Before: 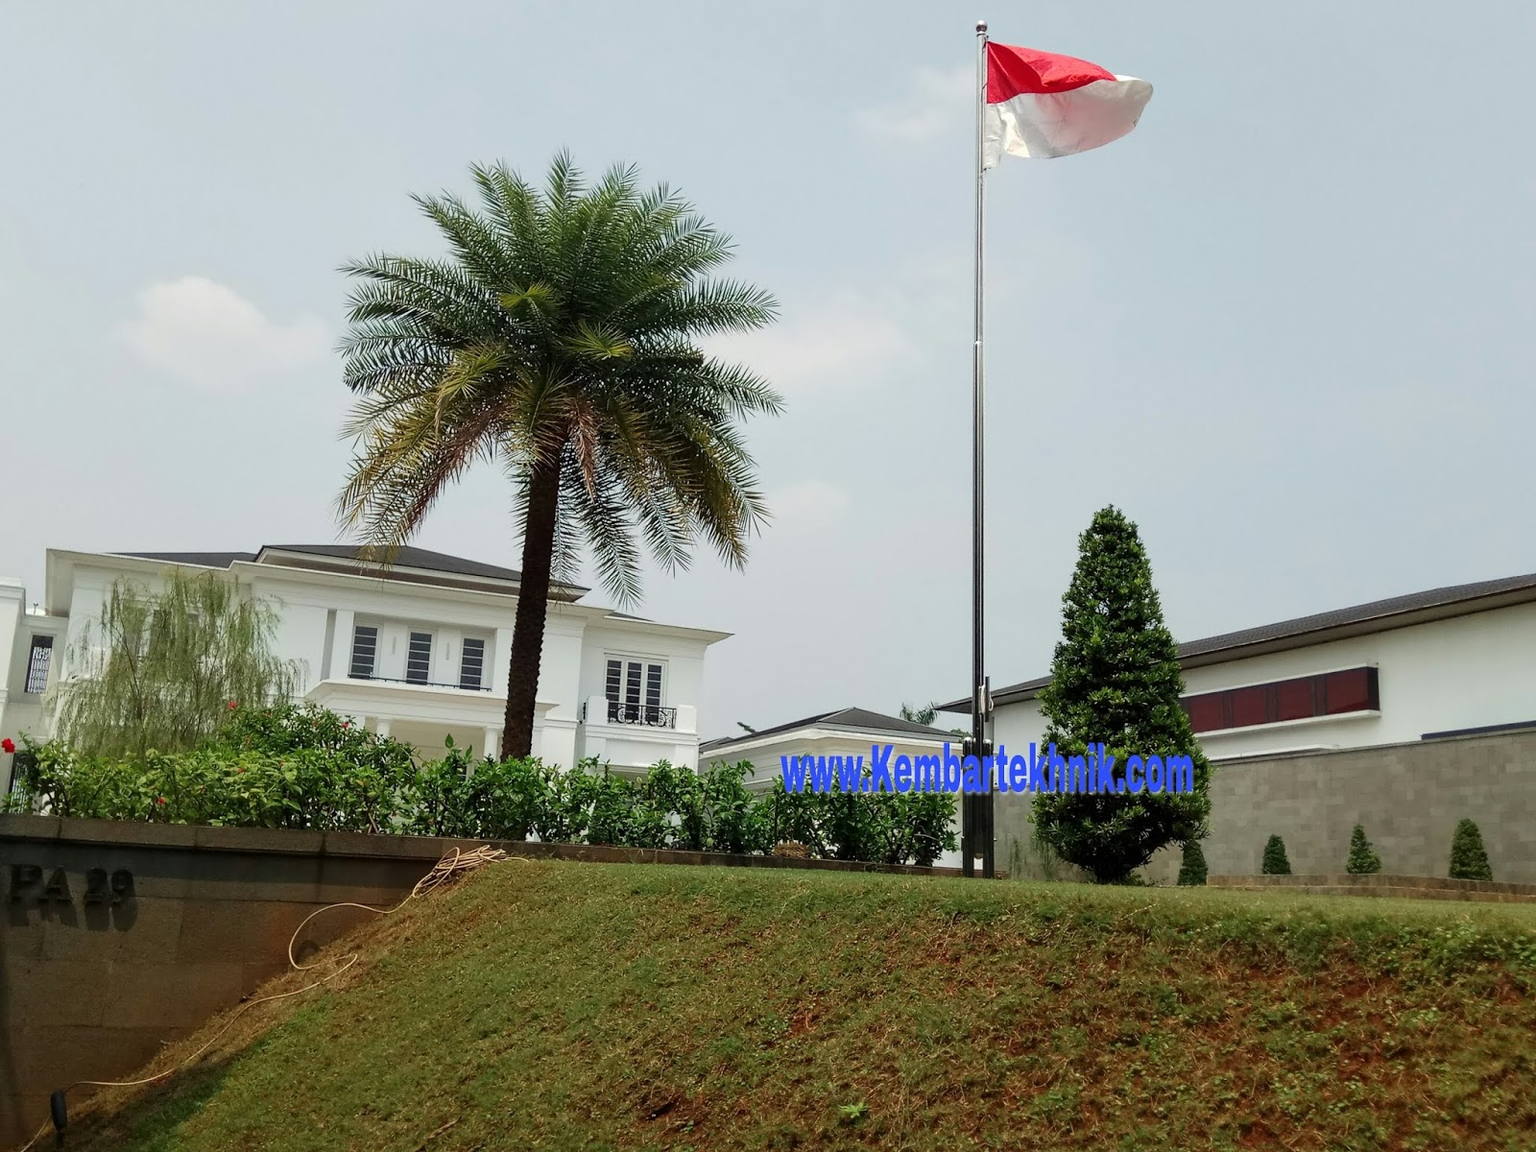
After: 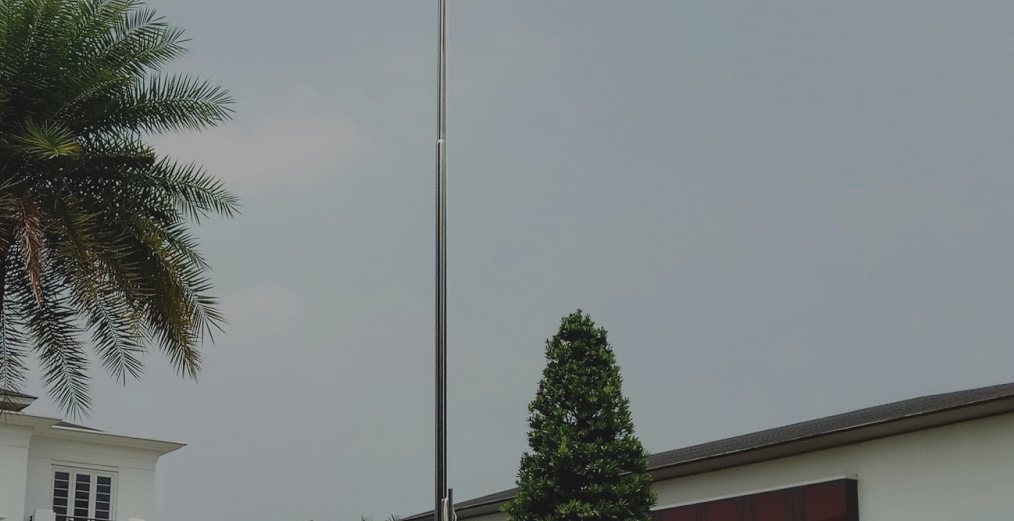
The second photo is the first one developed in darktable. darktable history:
exposure: black level correction -0.016, exposure -1.017 EV, compensate exposure bias true, compensate highlight preservation false
crop: left 36.132%, top 18.009%, right 0.474%, bottom 38.52%
